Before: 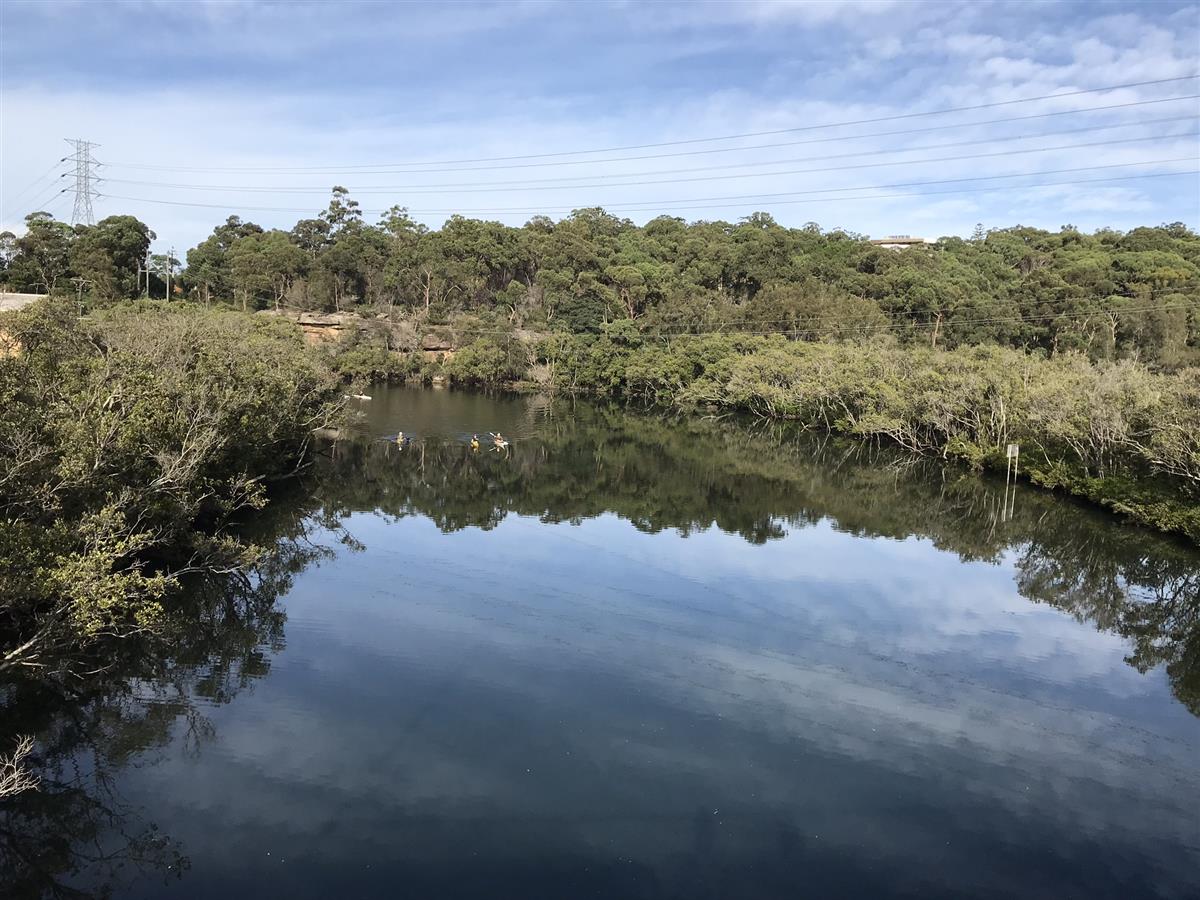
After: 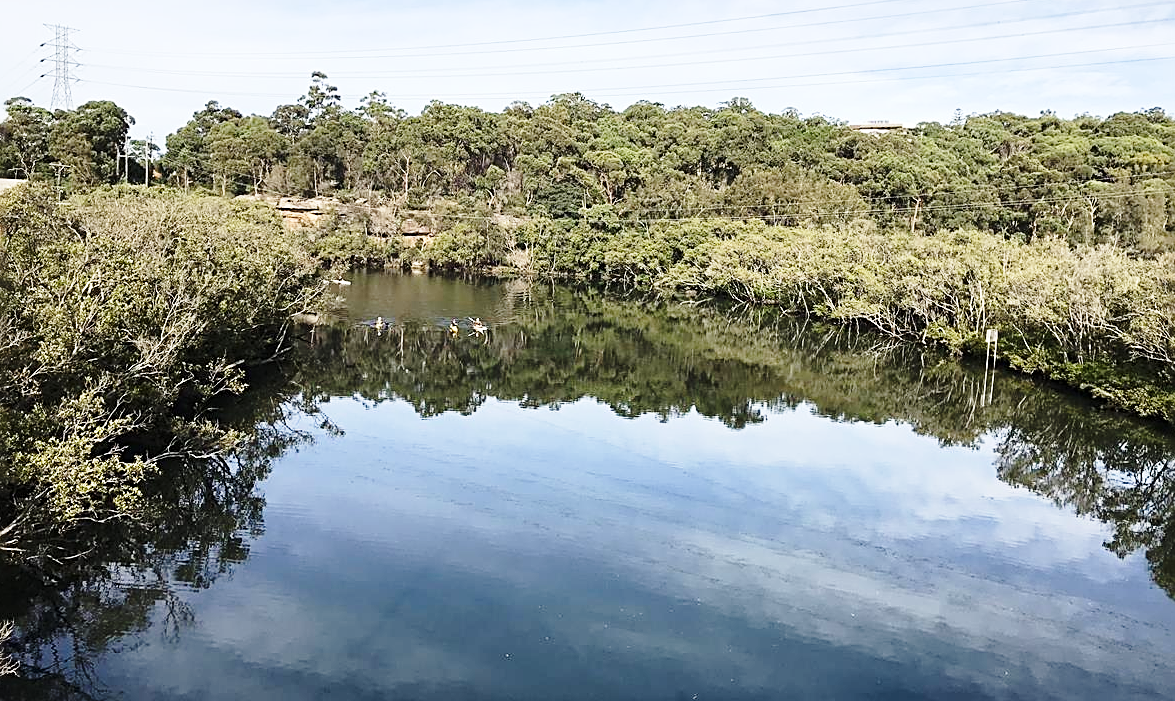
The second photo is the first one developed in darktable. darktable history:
crop and rotate: left 1.814%, top 12.818%, right 0.25%, bottom 9.225%
sharpen: radius 2.531, amount 0.628
base curve: curves: ch0 [(0, 0) (0.028, 0.03) (0.121, 0.232) (0.46, 0.748) (0.859, 0.968) (1, 1)], preserve colors none
